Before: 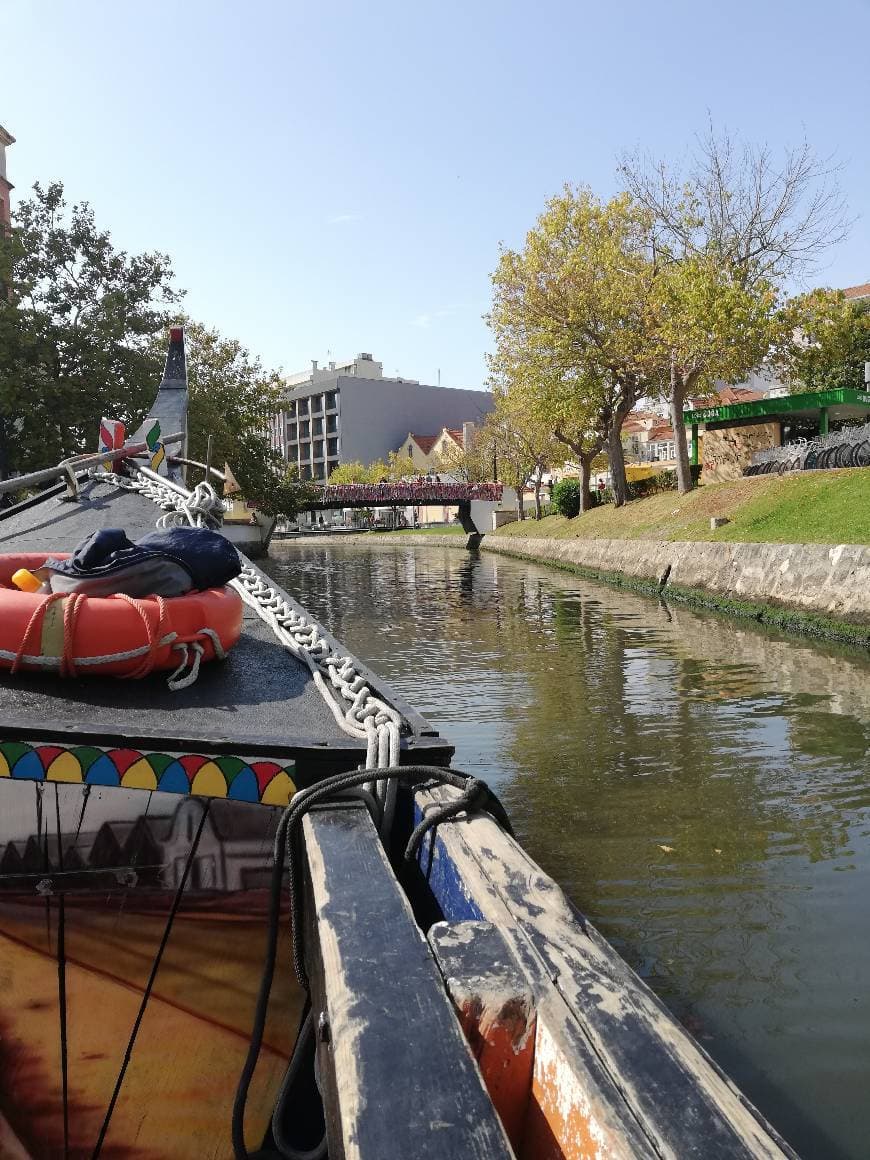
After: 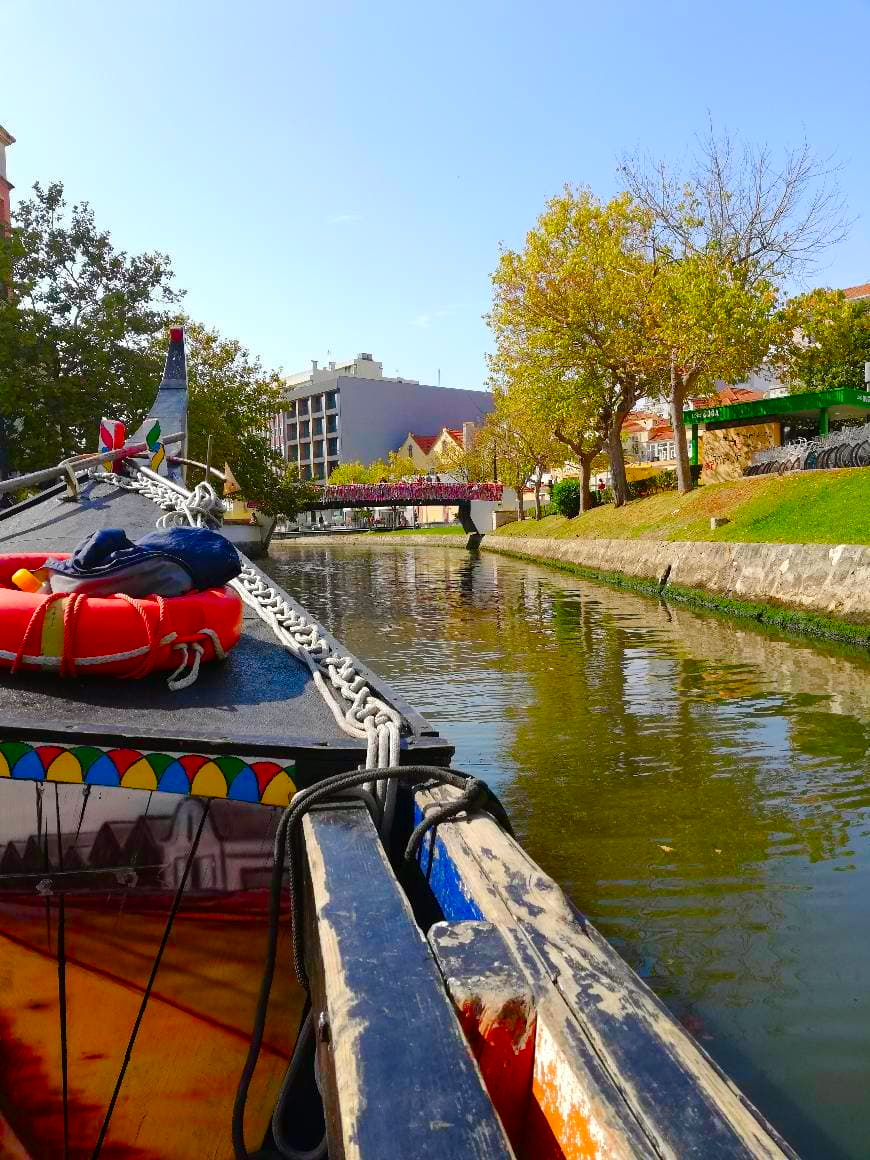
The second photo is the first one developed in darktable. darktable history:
contrast brightness saturation: saturation 0.491
color balance rgb: power › chroma 0.261%, power › hue 62.57°, linear chroma grading › global chroma 15.065%, perceptual saturation grading › global saturation 20%, perceptual saturation grading › highlights -24.852%, perceptual saturation grading › shadows 50.187%
tone equalizer: on, module defaults
